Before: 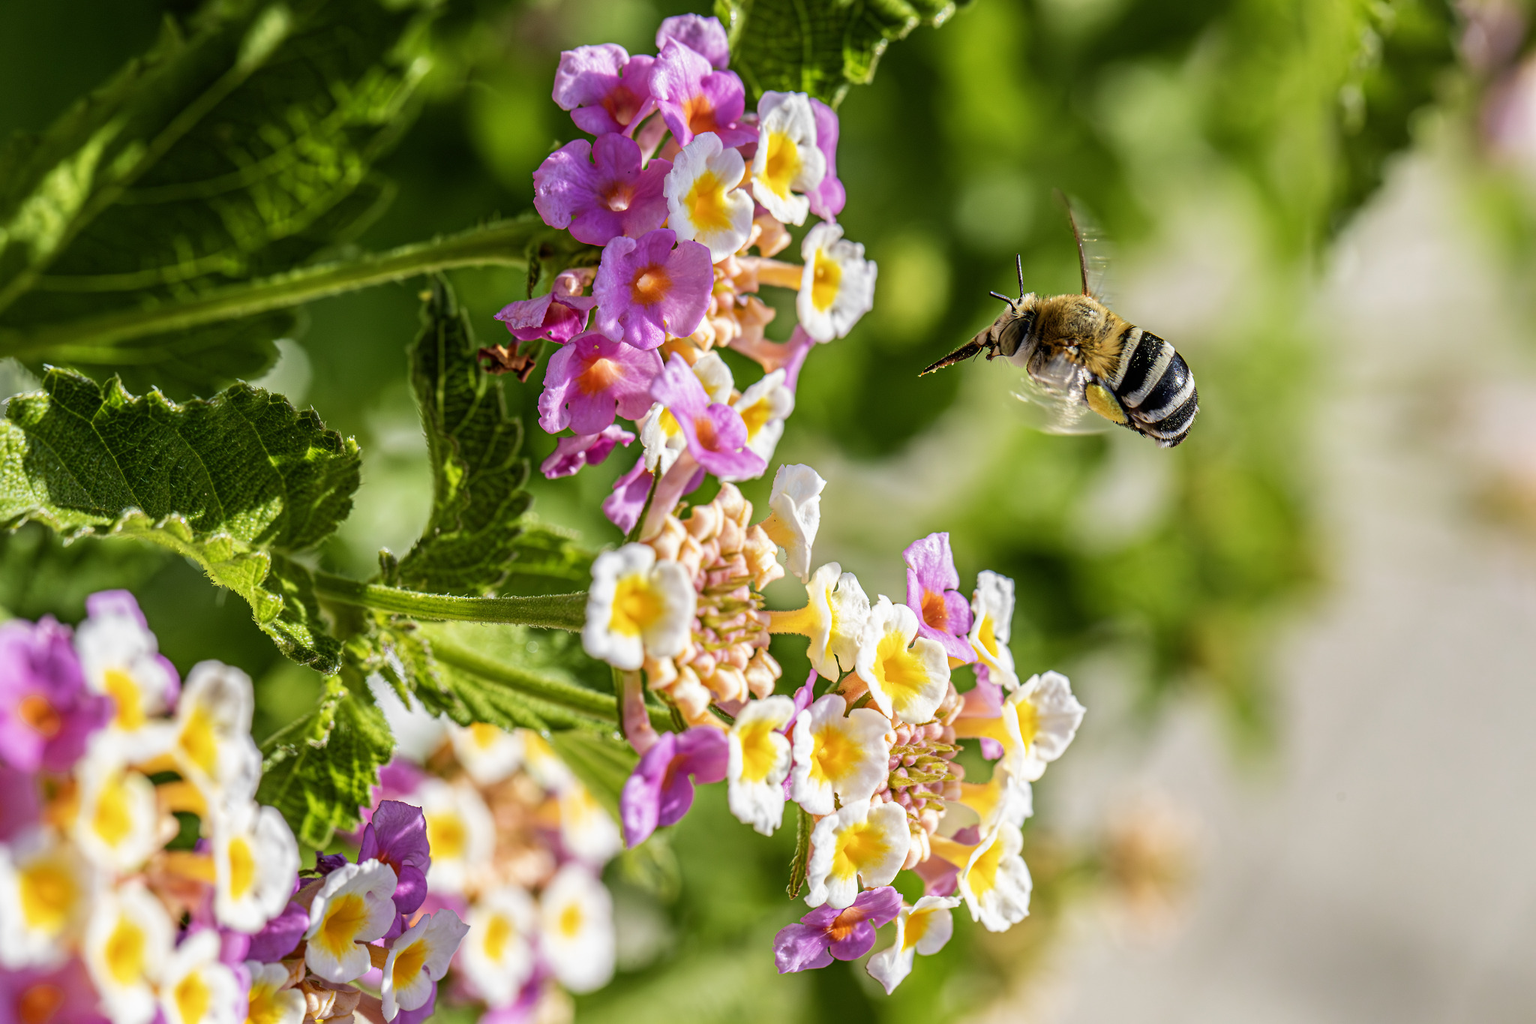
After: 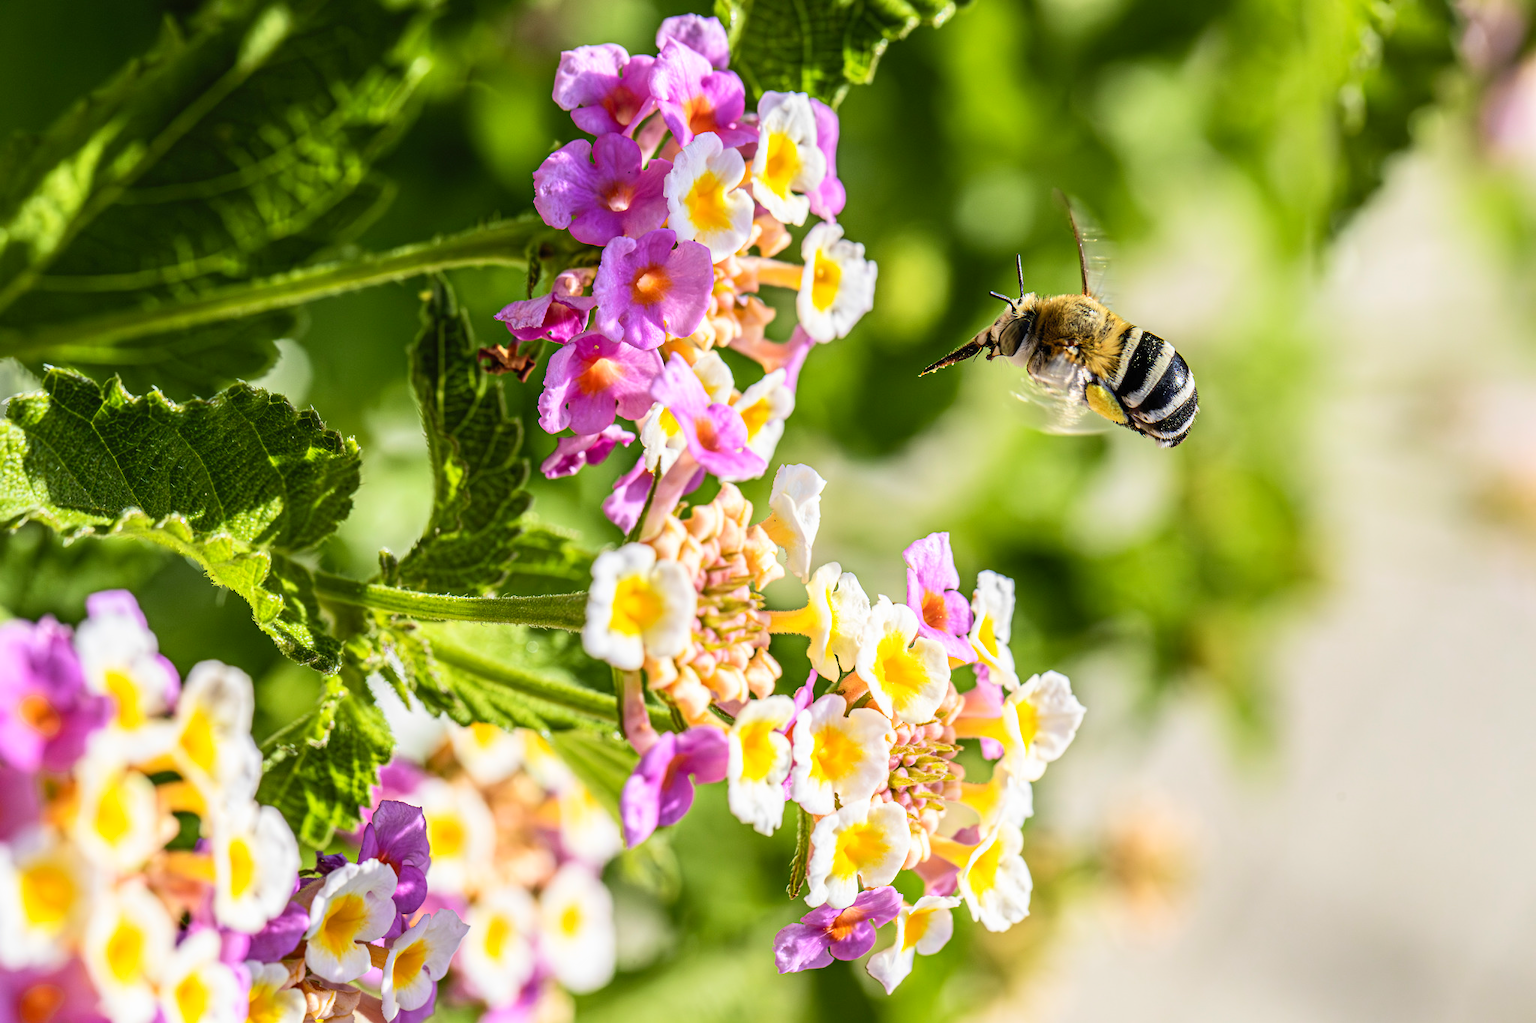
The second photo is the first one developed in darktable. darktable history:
white balance: emerald 1
contrast brightness saturation: contrast 0.2, brightness 0.16, saturation 0.22
